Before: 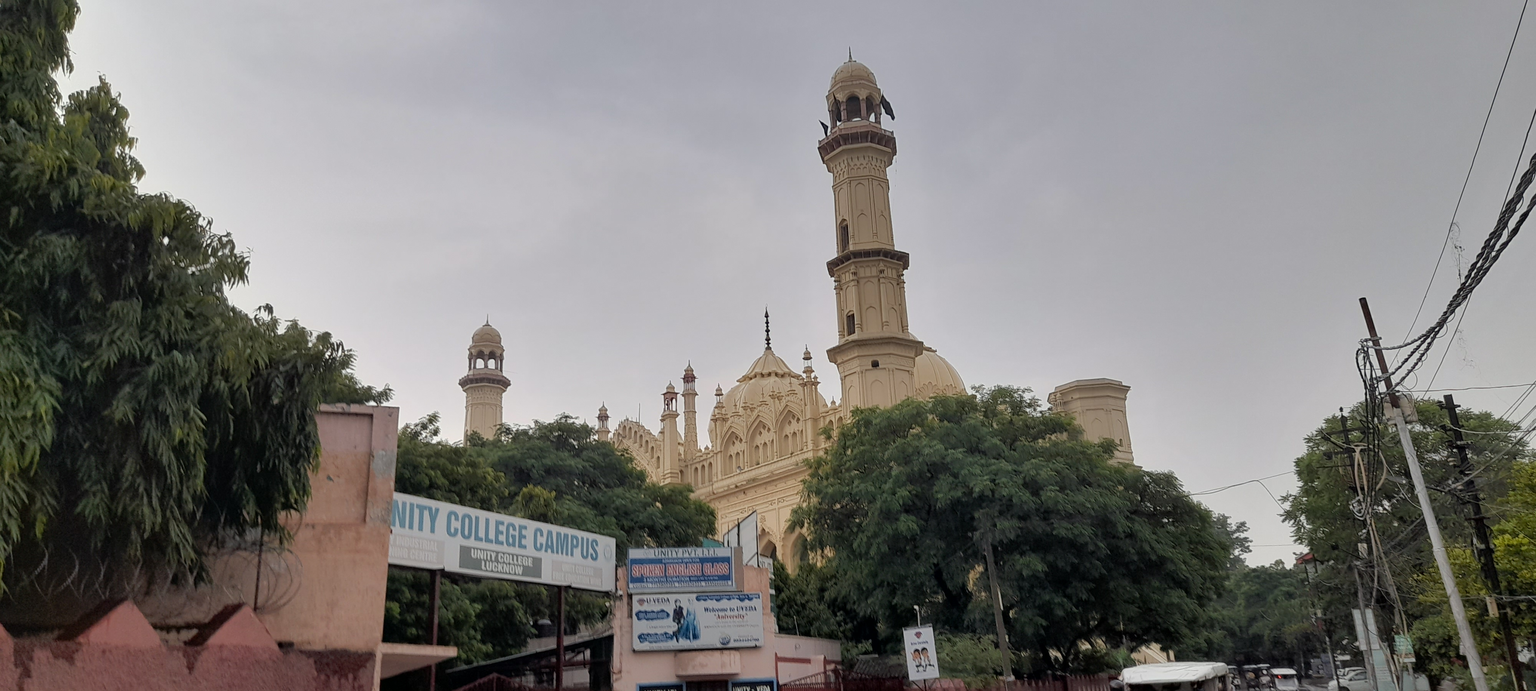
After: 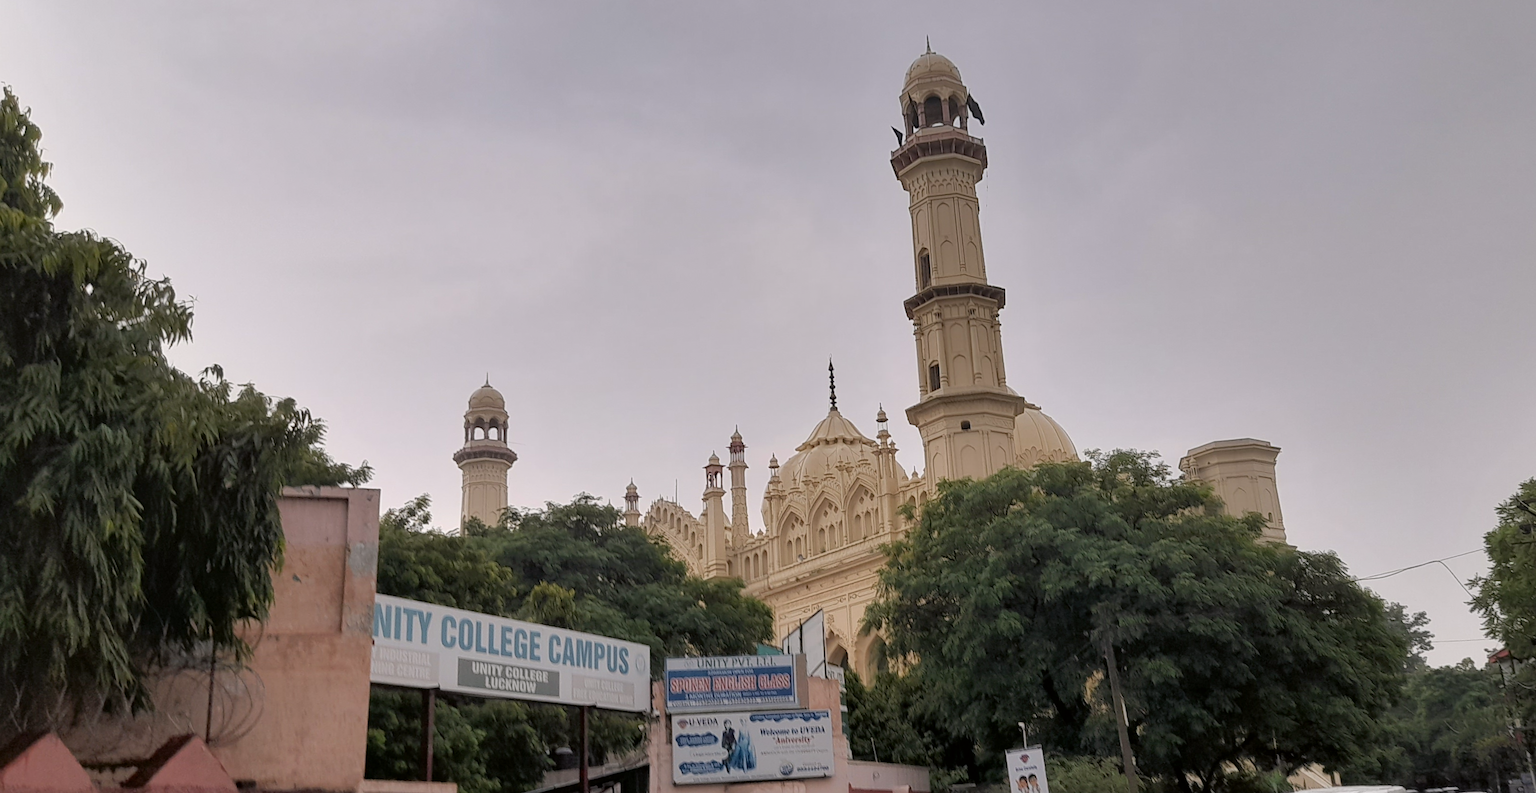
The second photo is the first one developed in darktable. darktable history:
crop and rotate: angle 1°, left 4.281%, top 0.642%, right 11.383%, bottom 2.486%
color correction: highlights a* 3.12, highlights b* -1.55, shadows a* -0.101, shadows b* 2.52, saturation 0.98
